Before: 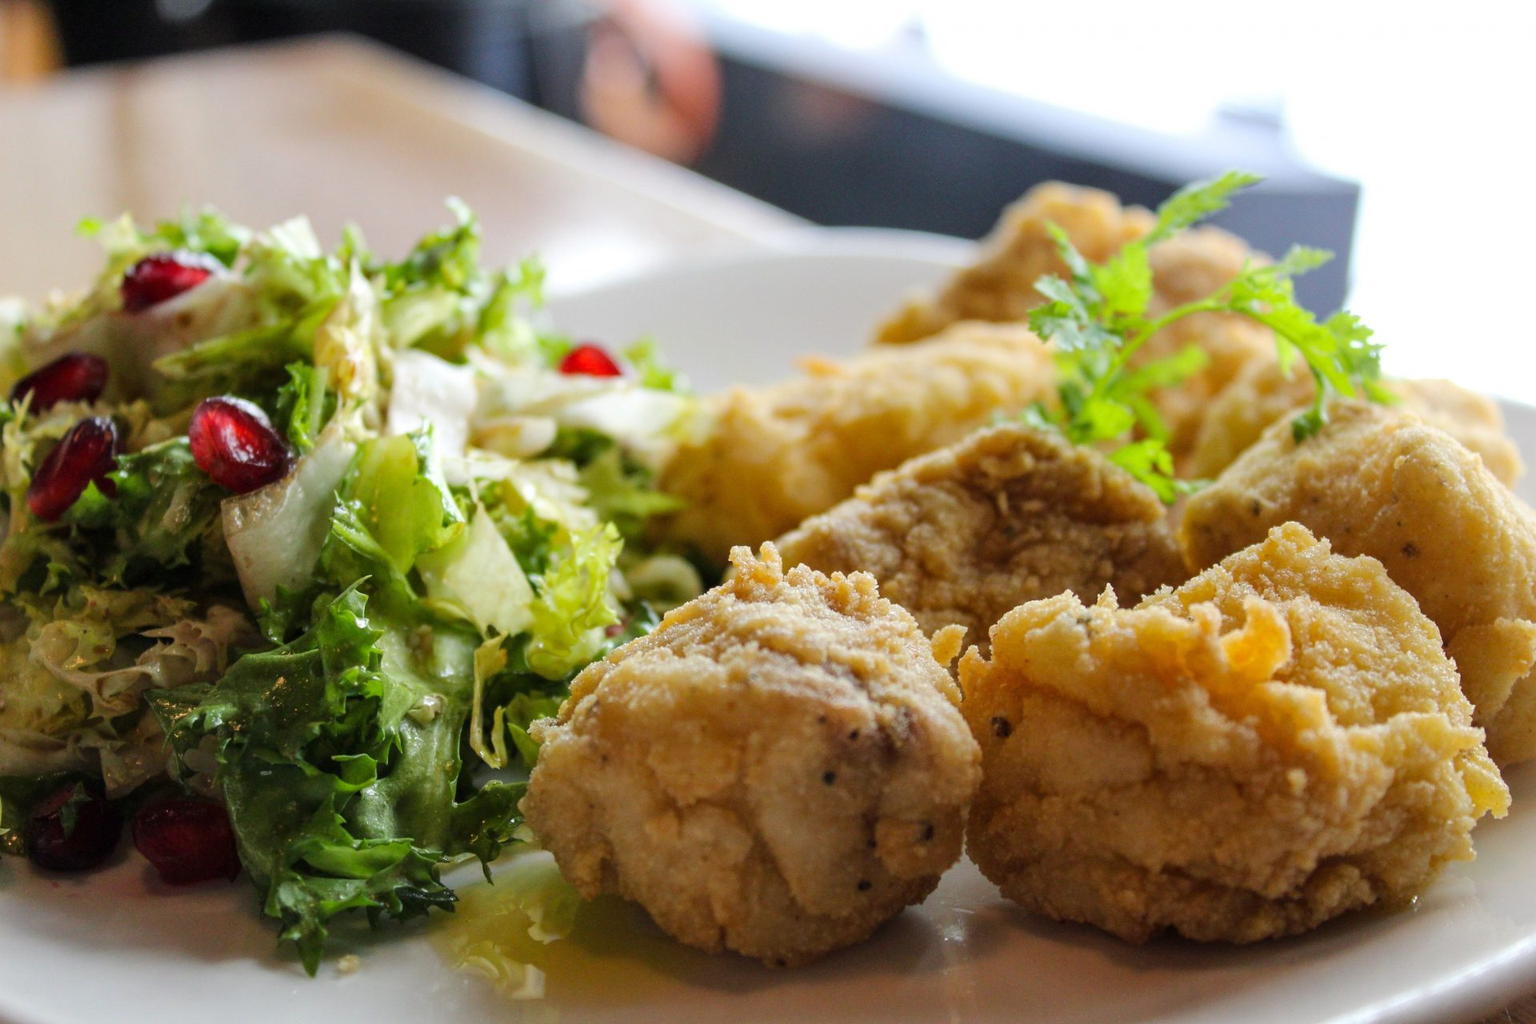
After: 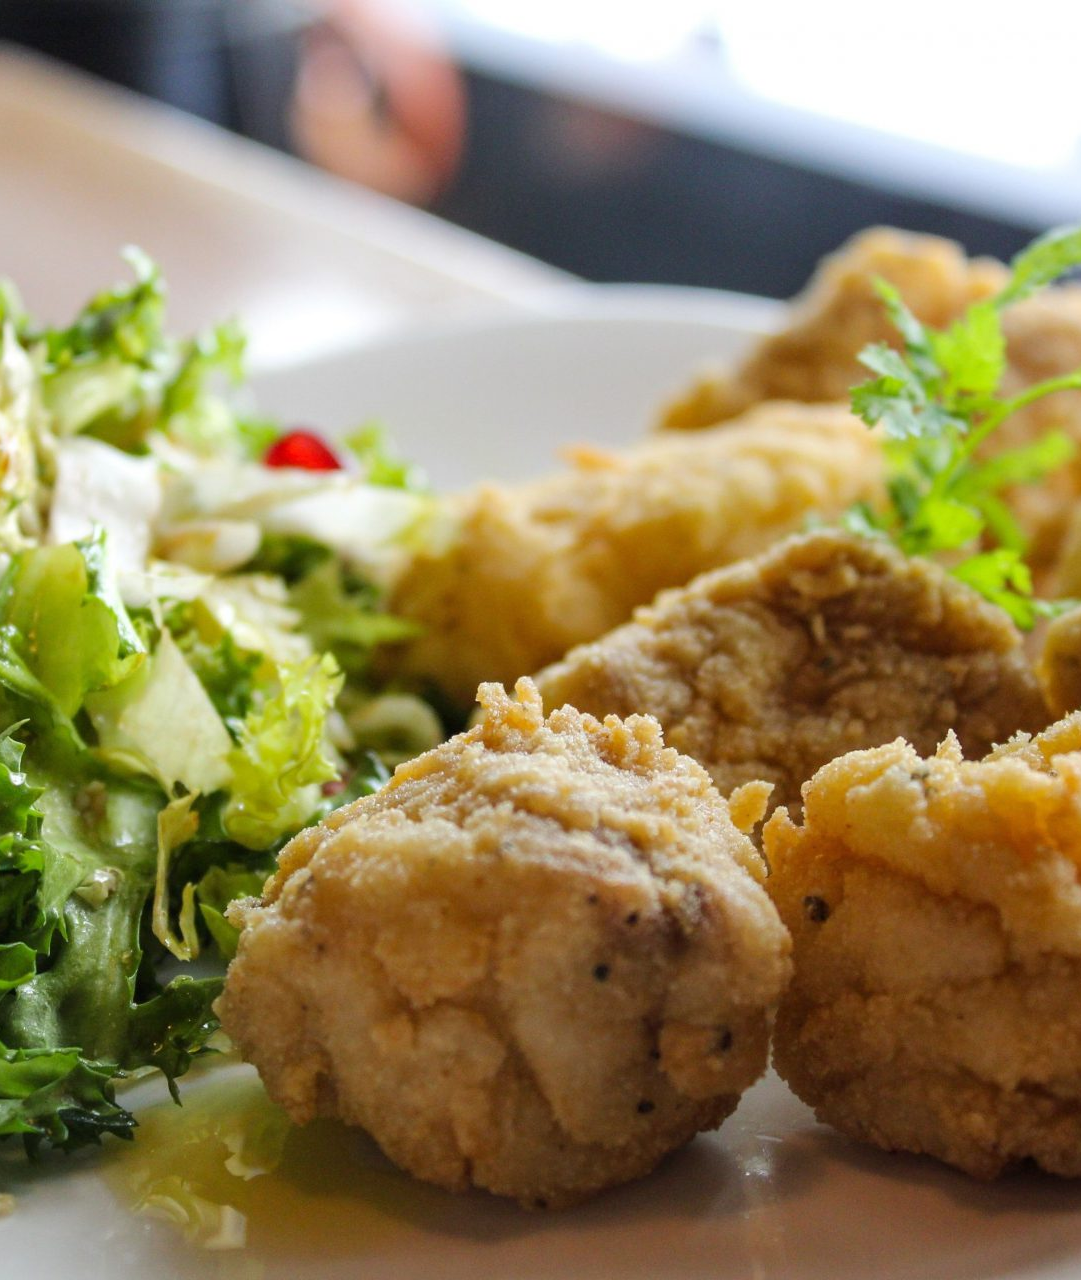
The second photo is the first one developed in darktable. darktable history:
crop and rotate: left 22.677%, right 20.975%
